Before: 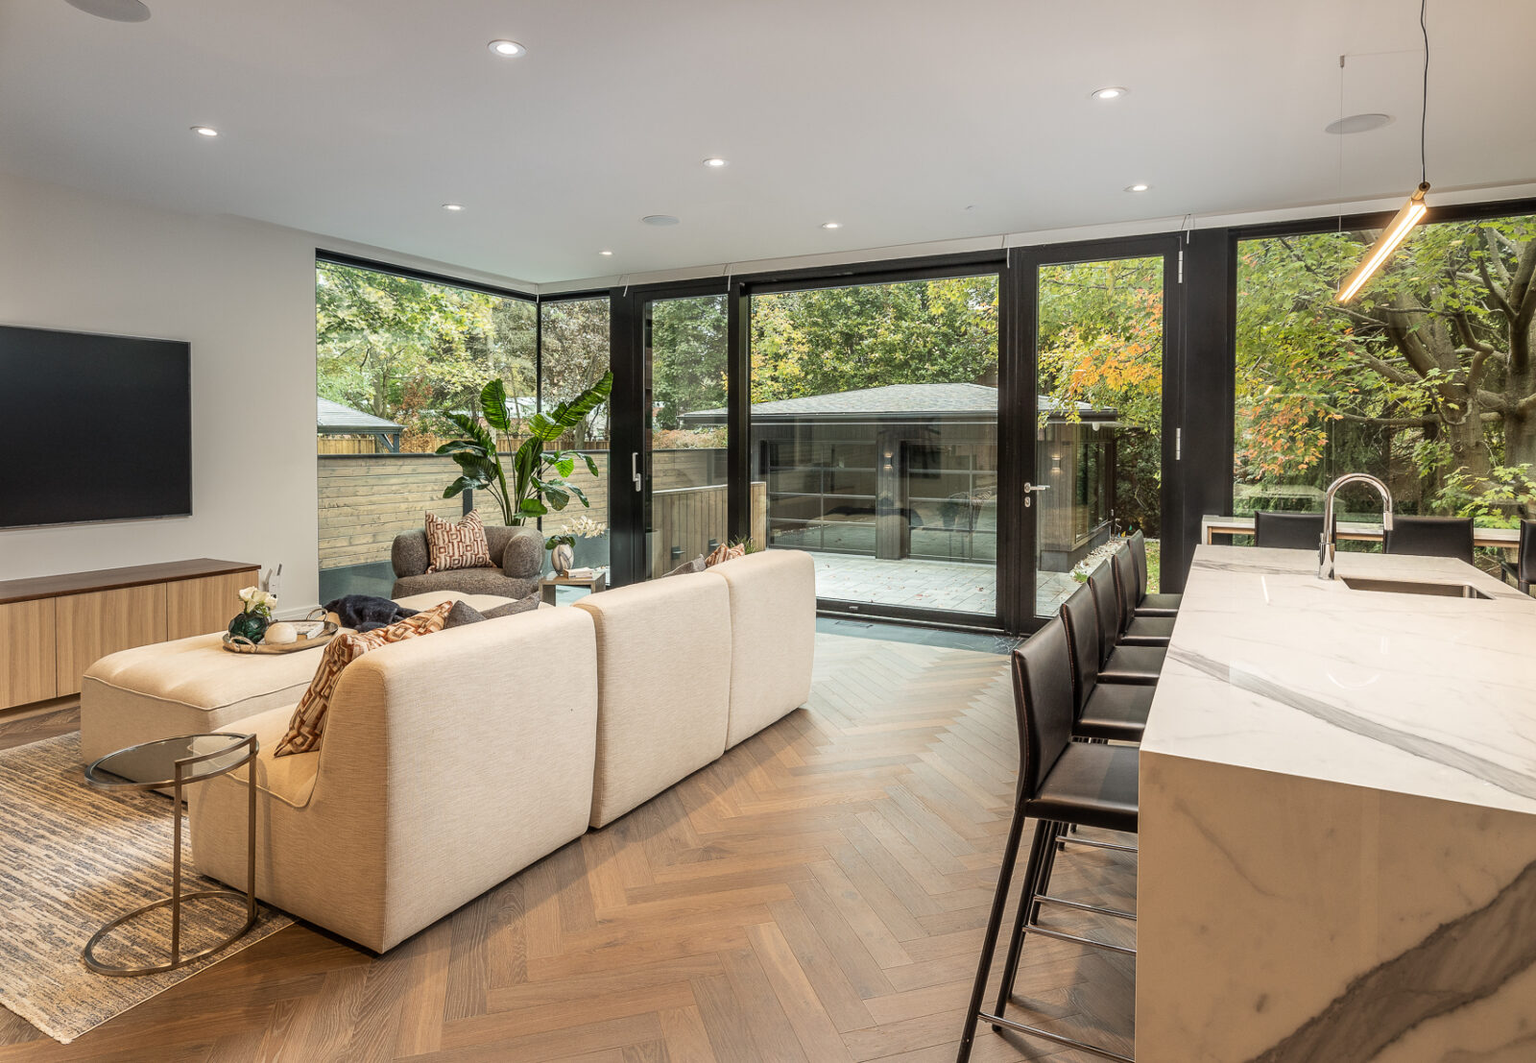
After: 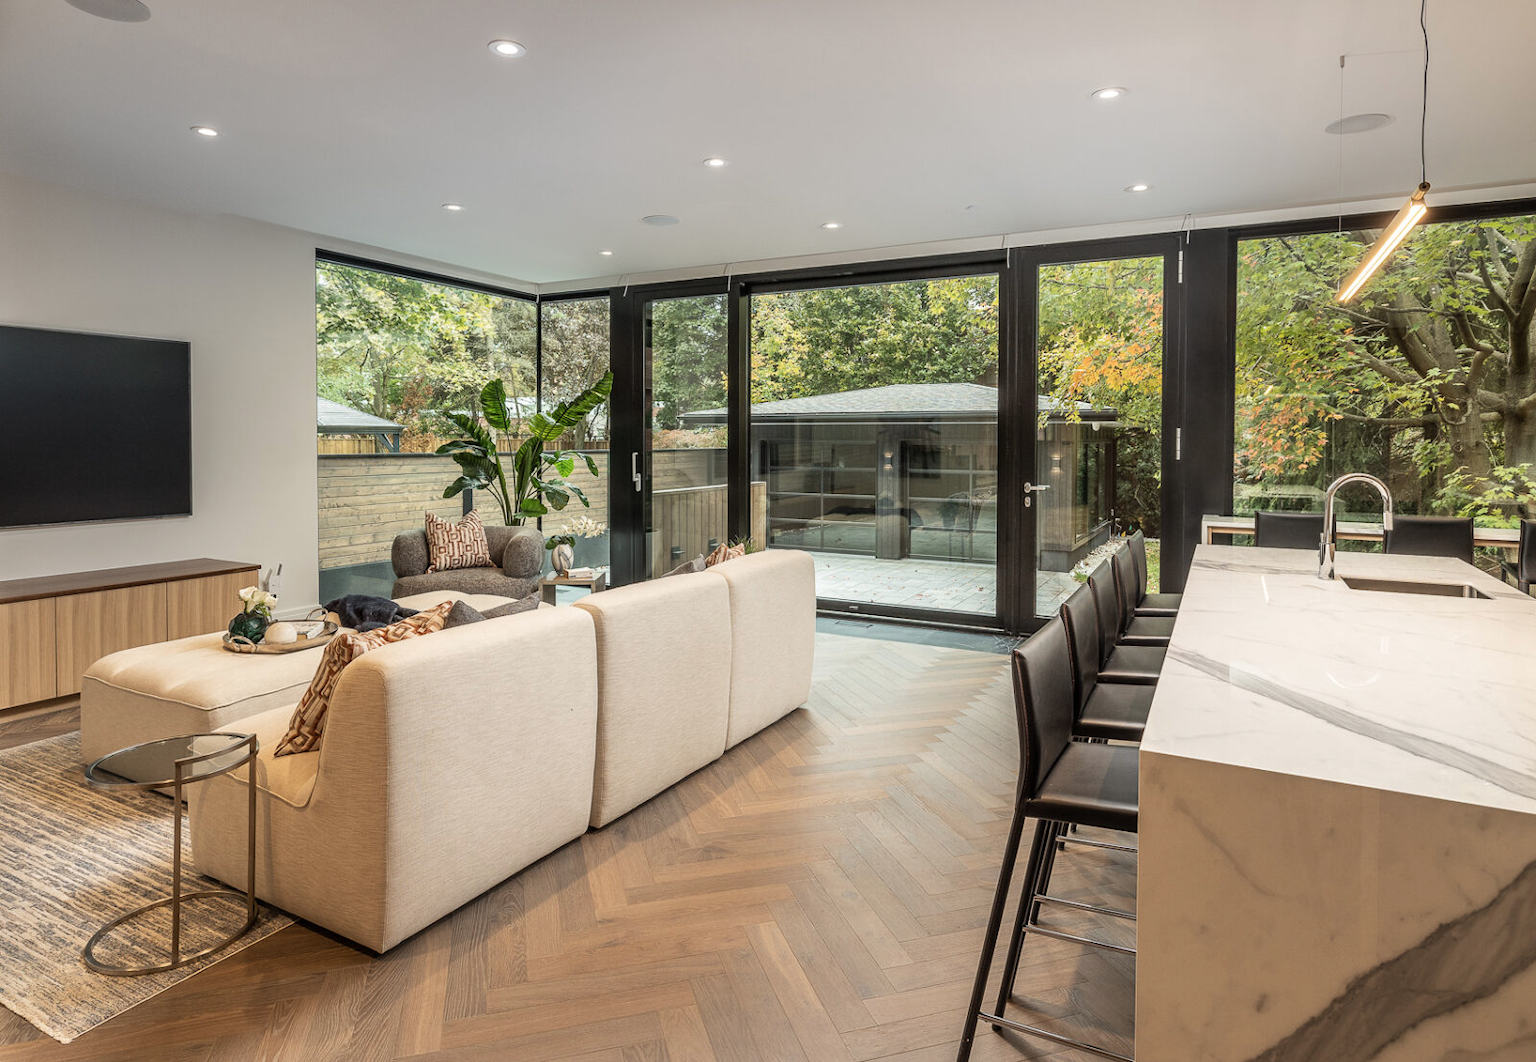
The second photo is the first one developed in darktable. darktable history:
contrast brightness saturation: saturation -0.05
color correction: saturation 0.98
